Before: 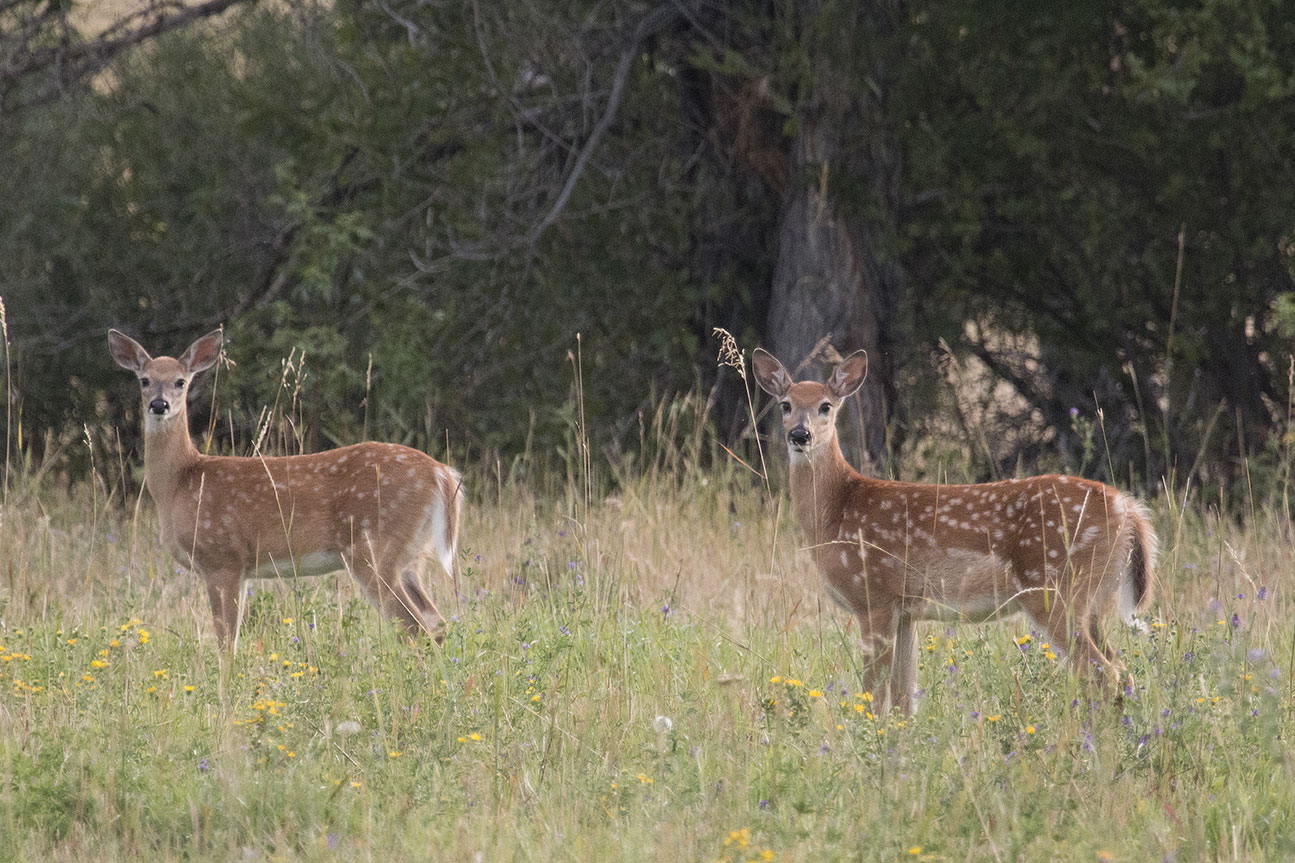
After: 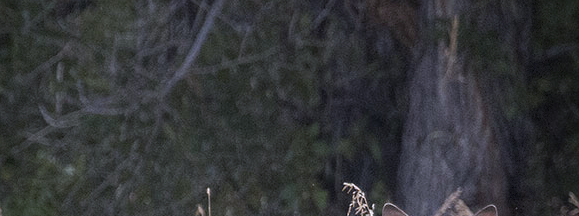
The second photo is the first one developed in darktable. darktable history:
white balance: red 0.967, blue 1.119, emerald 0.756
vignetting: fall-off start 68.33%, fall-off radius 30%, saturation 0.042, center (-0.066, -0.311), width/height ratio 0.992, shape 0.85, dithering 8-bit output
crop: left 28.64%, top 16.832%, right 26.637%, bottom 58.055%
